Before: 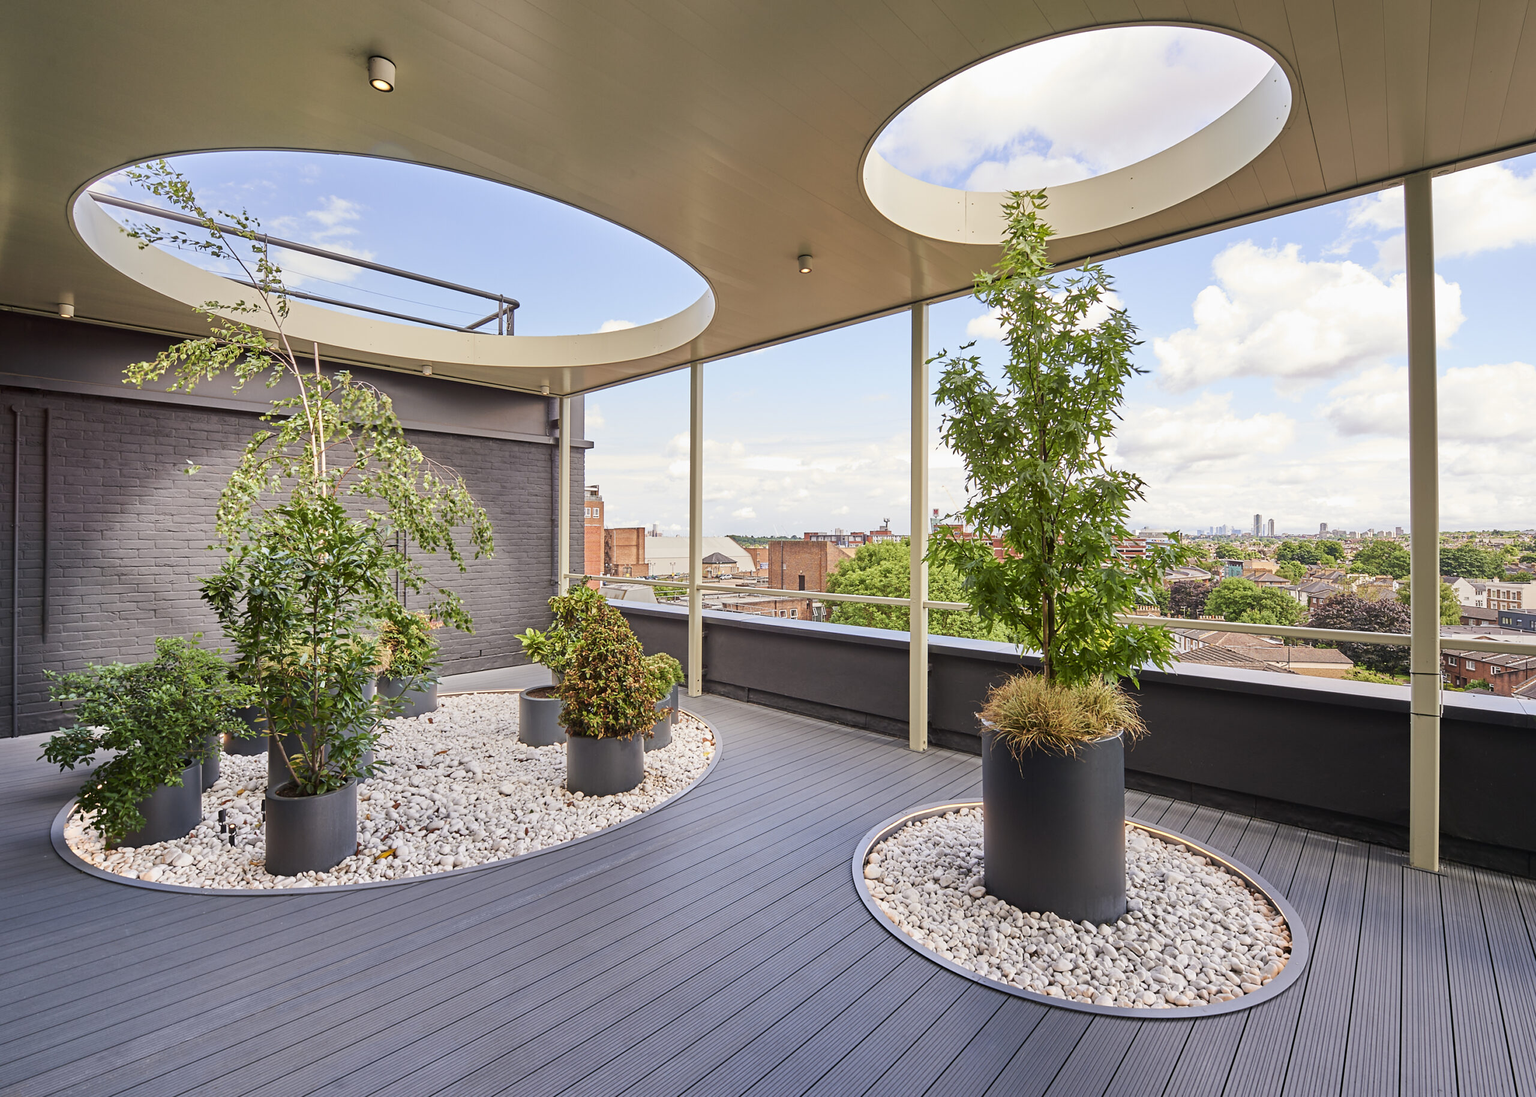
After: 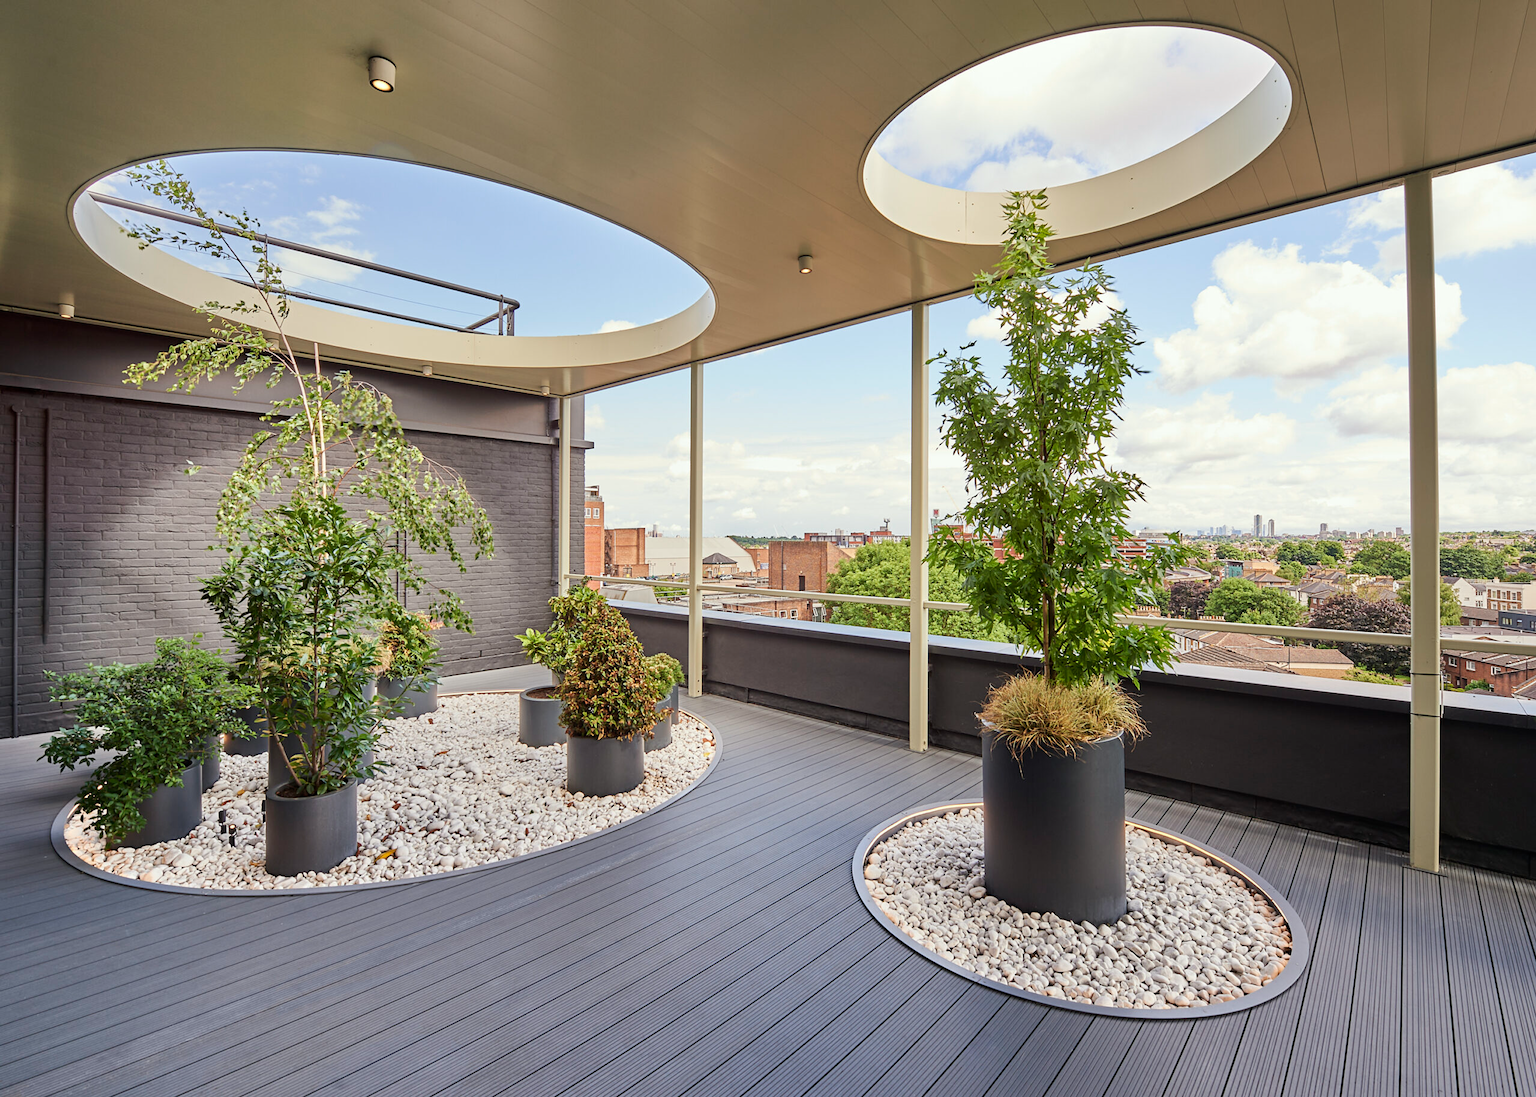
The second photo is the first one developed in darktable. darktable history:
color correction: highlights a* -2.52, highlights b* 2.62
contrast brightness saturation: saturation -0.062
